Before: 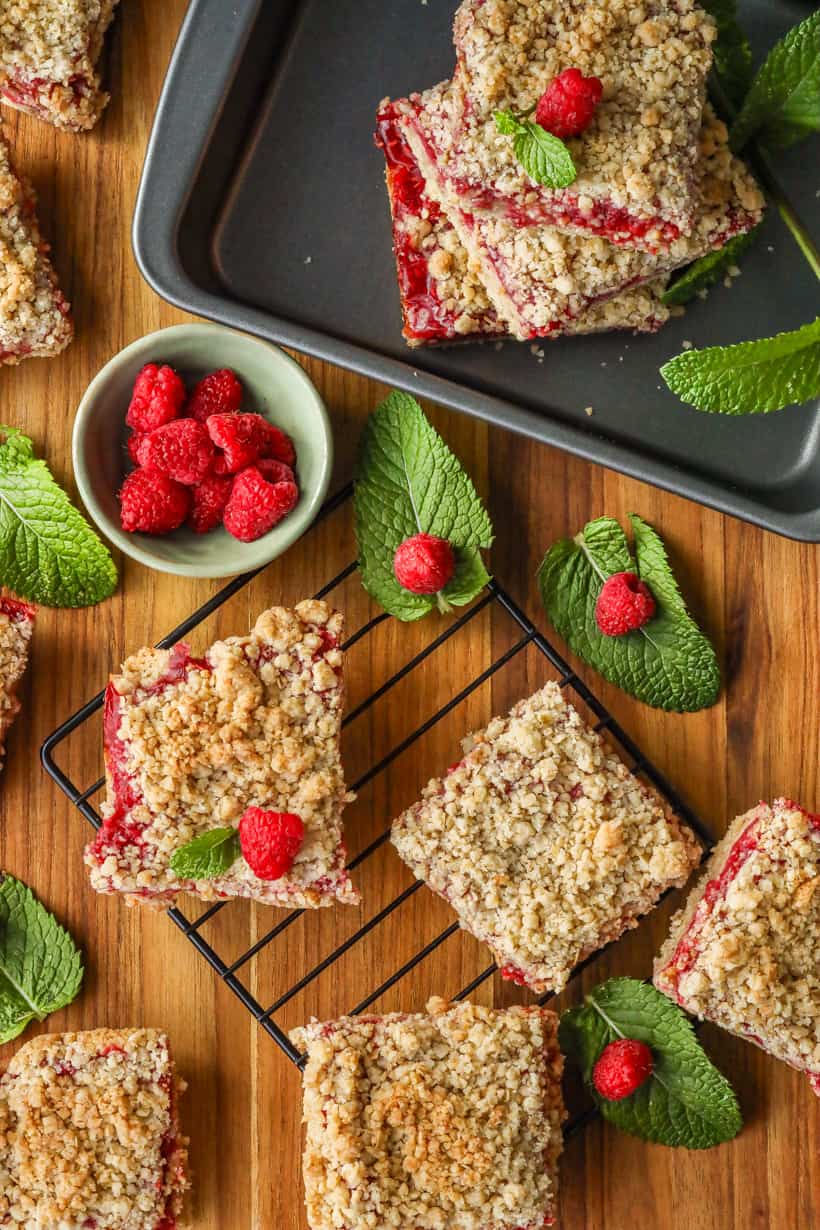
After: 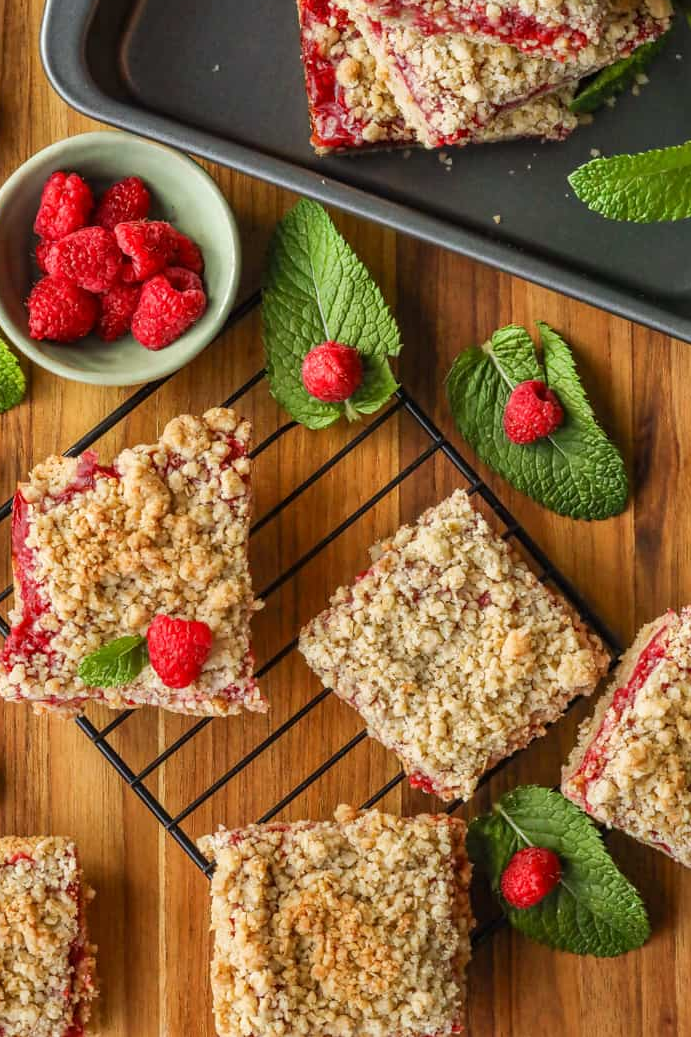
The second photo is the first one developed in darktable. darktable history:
crop: left 11.263%, top 15.69%, right 4.427%
